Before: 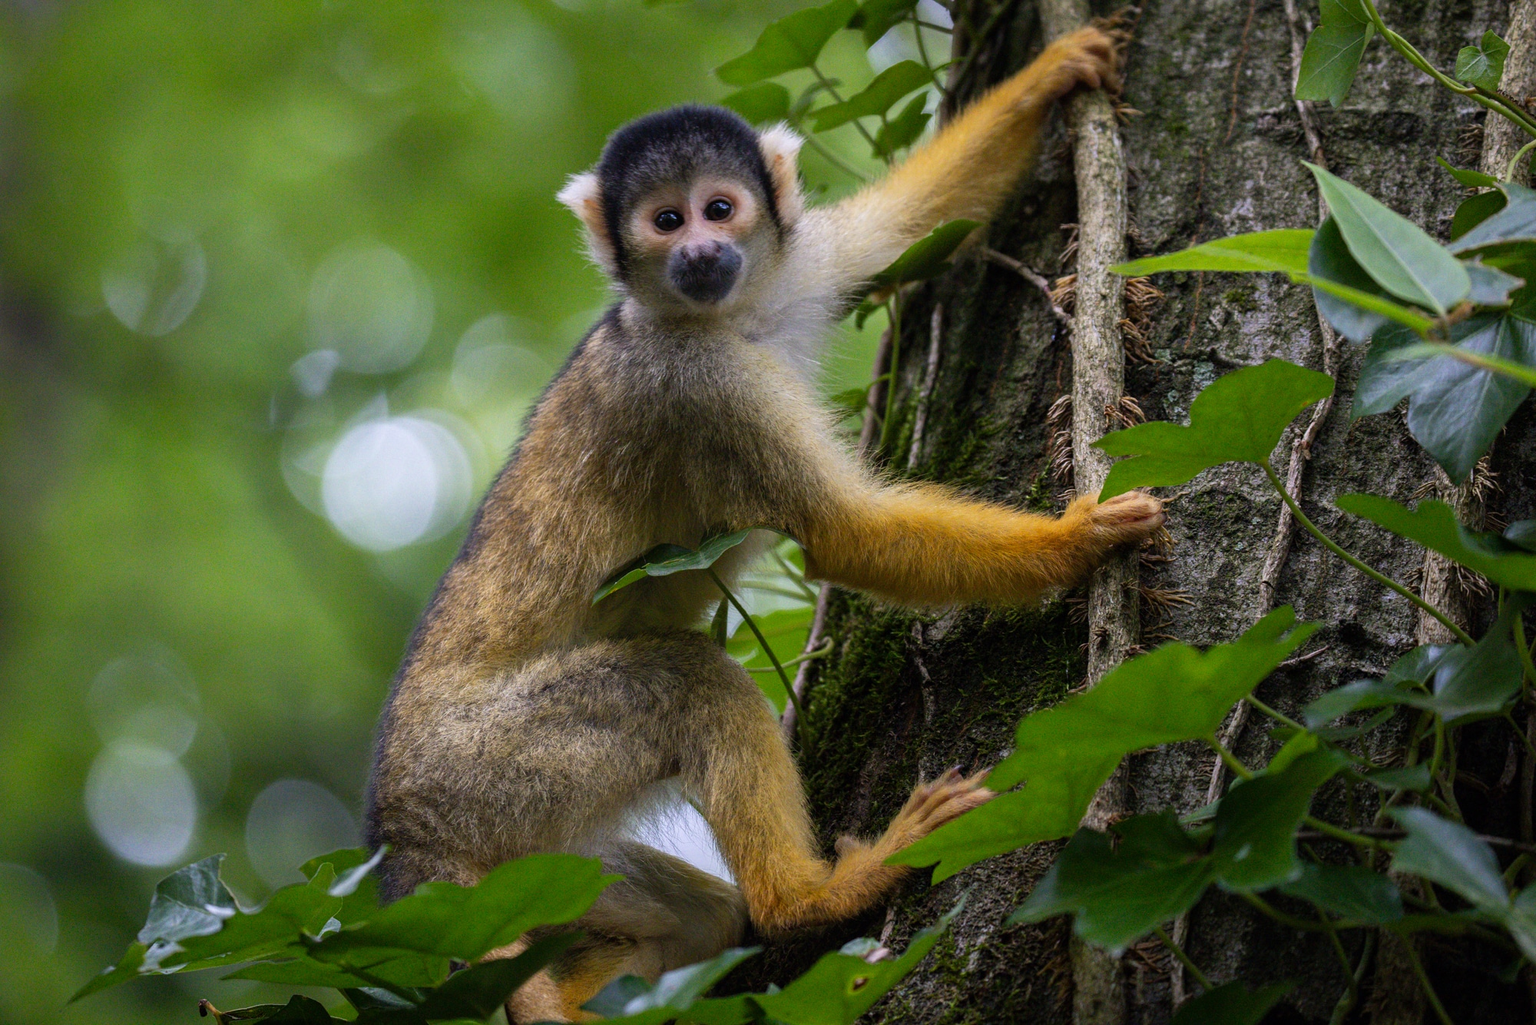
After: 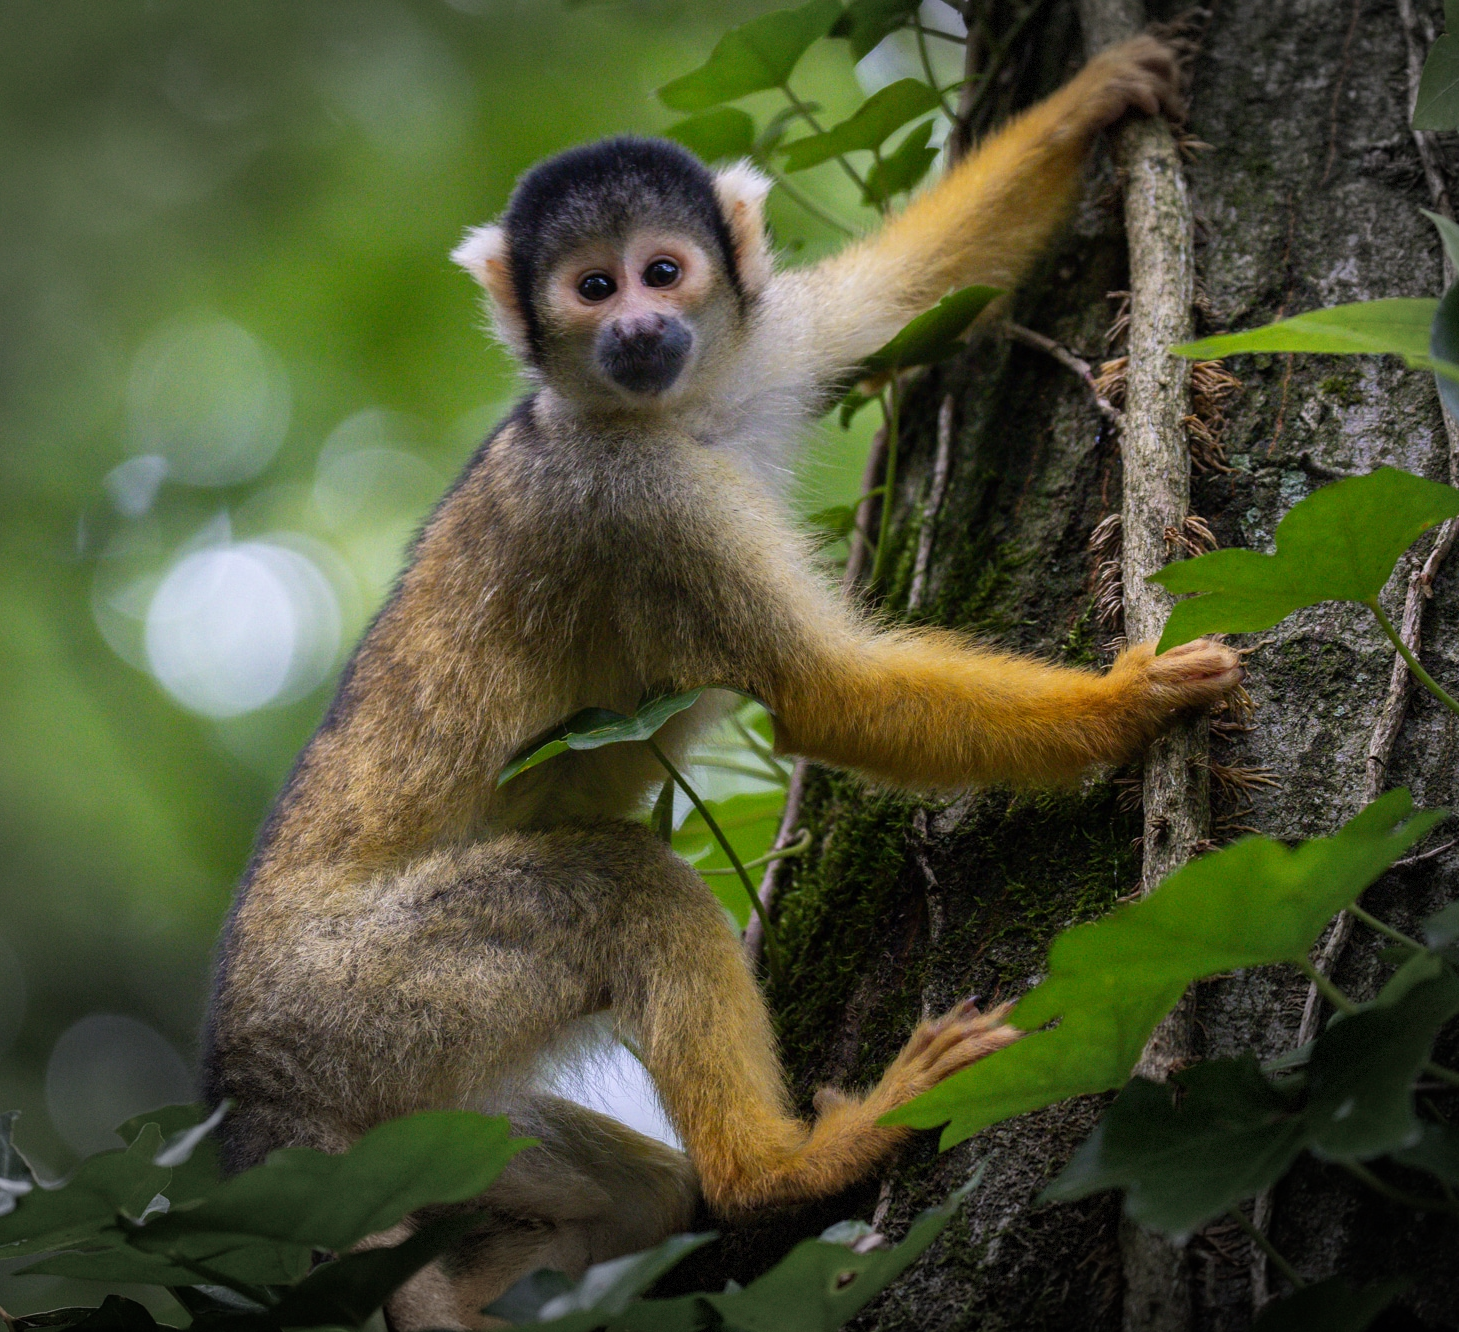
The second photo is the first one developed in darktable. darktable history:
vignetting: fall-off start 90.63%, fall-off radius 38.38%, brightness -0.486, center (0.036, -0.084), width/height ratio 1.219, shape 1.29, dithering 8-bit output
crop: left 13.701%, right 13.3%
